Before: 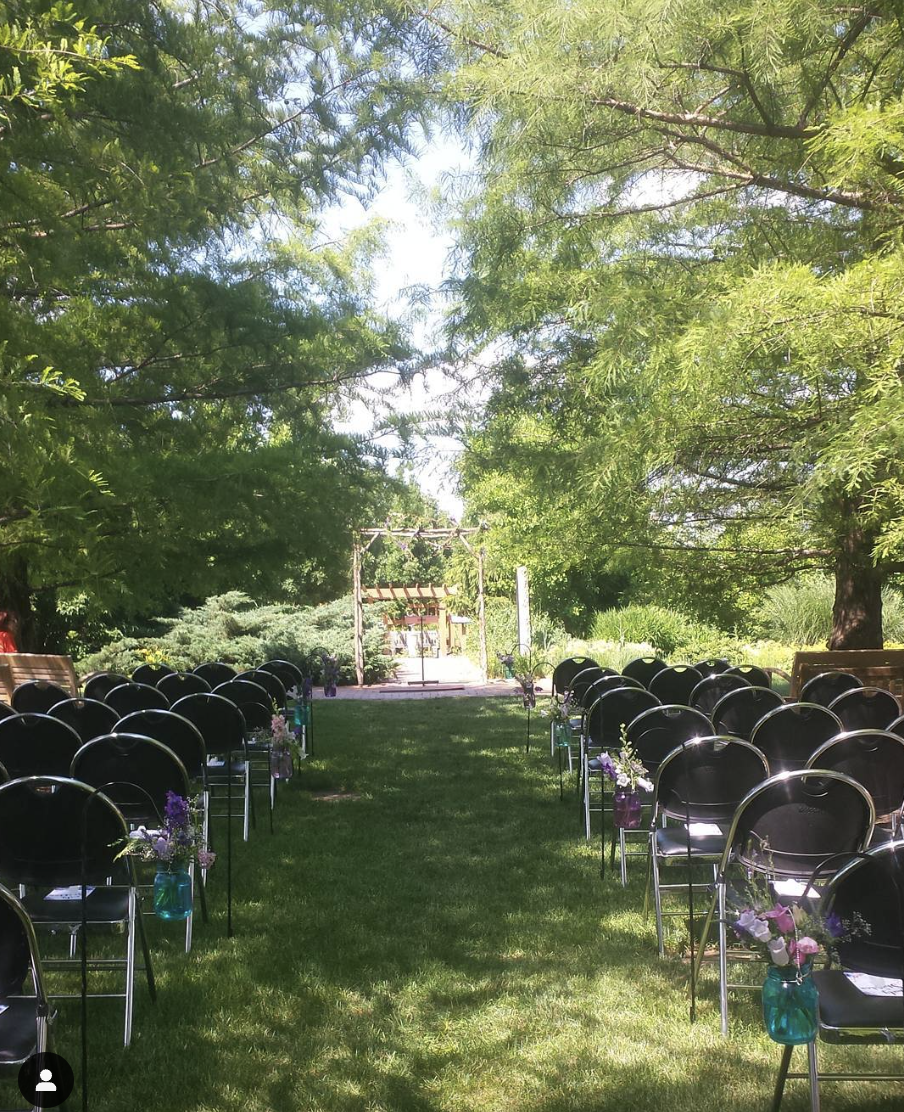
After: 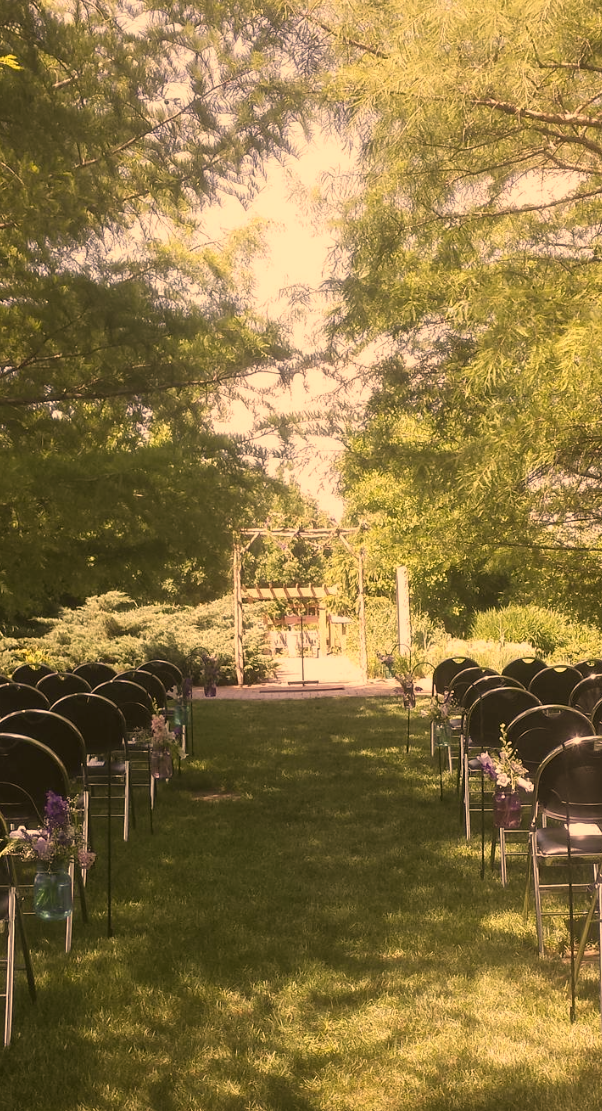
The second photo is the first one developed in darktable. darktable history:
color correction: highlights a* 18.43, highlights b* 34.95, shadows a* 1.56, shadows b* 6.31, saturation 1.02
crop and rotate: left 13.338%, right 20.016%
contrast brightness saturation: contrast -0.065, saturation -0.419
